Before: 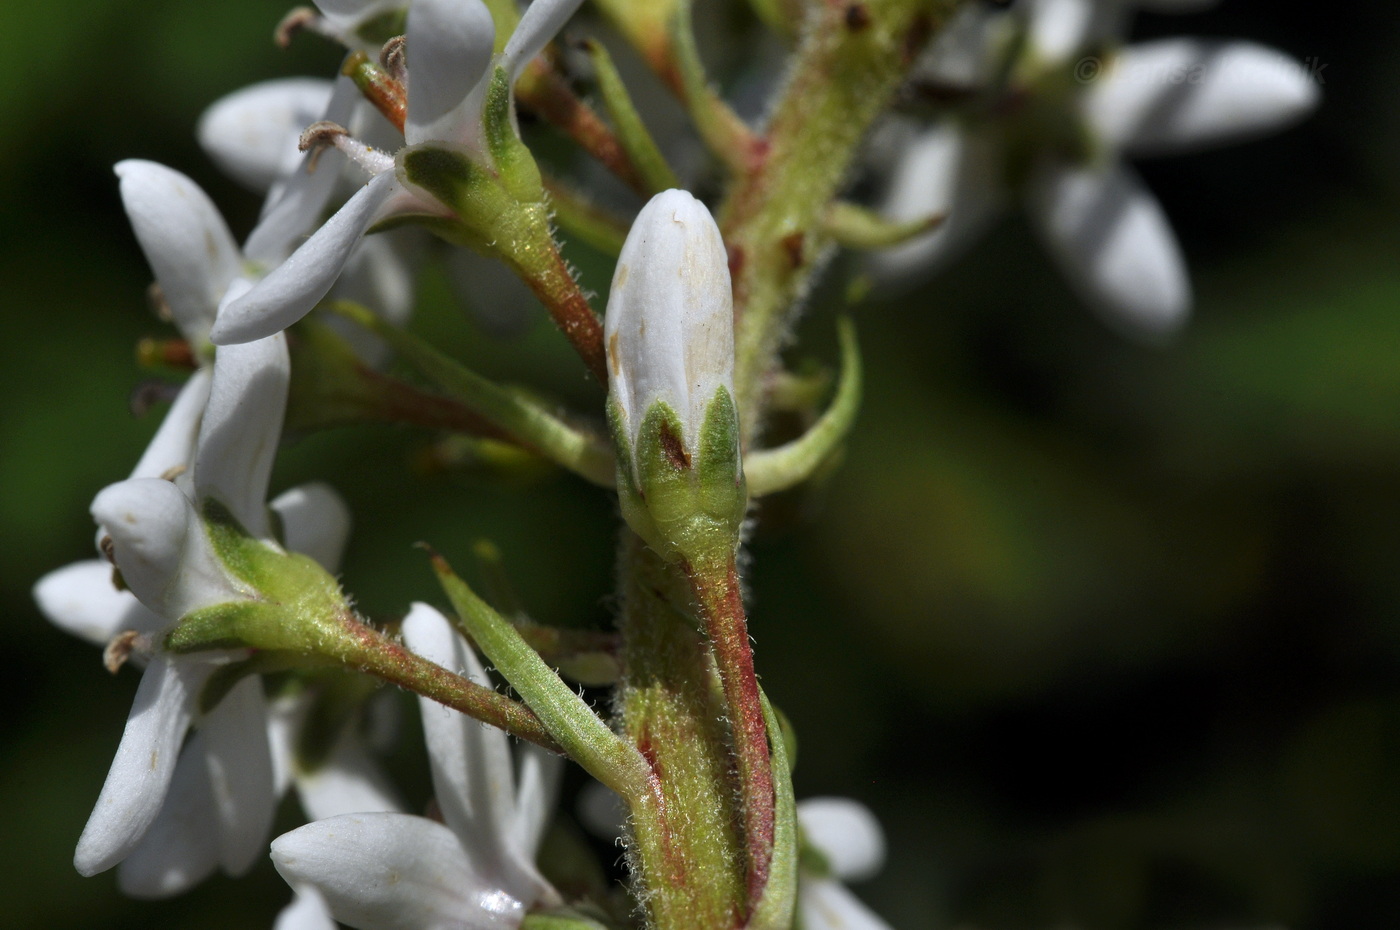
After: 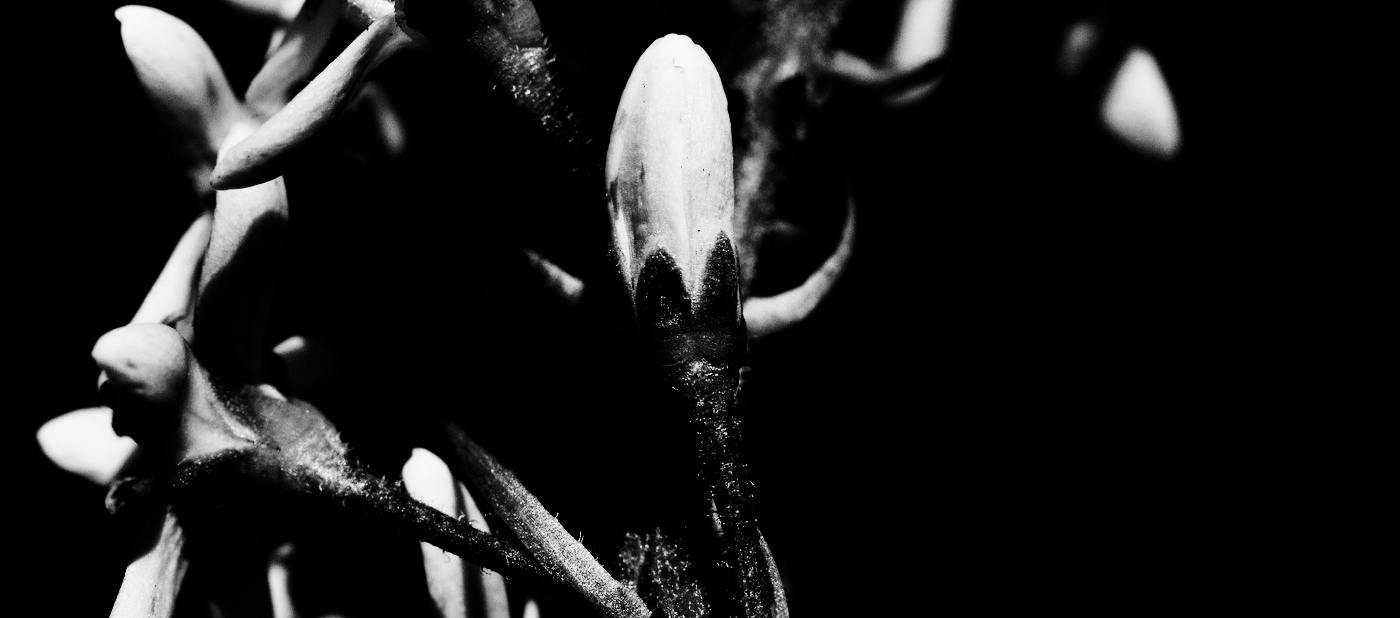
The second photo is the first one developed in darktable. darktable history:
monochrome: on, module defaults
contrast brightness saturation: contrast 0.77, brightness -1, saturation 1
crop: top 16.727%, bottom 16.727%
